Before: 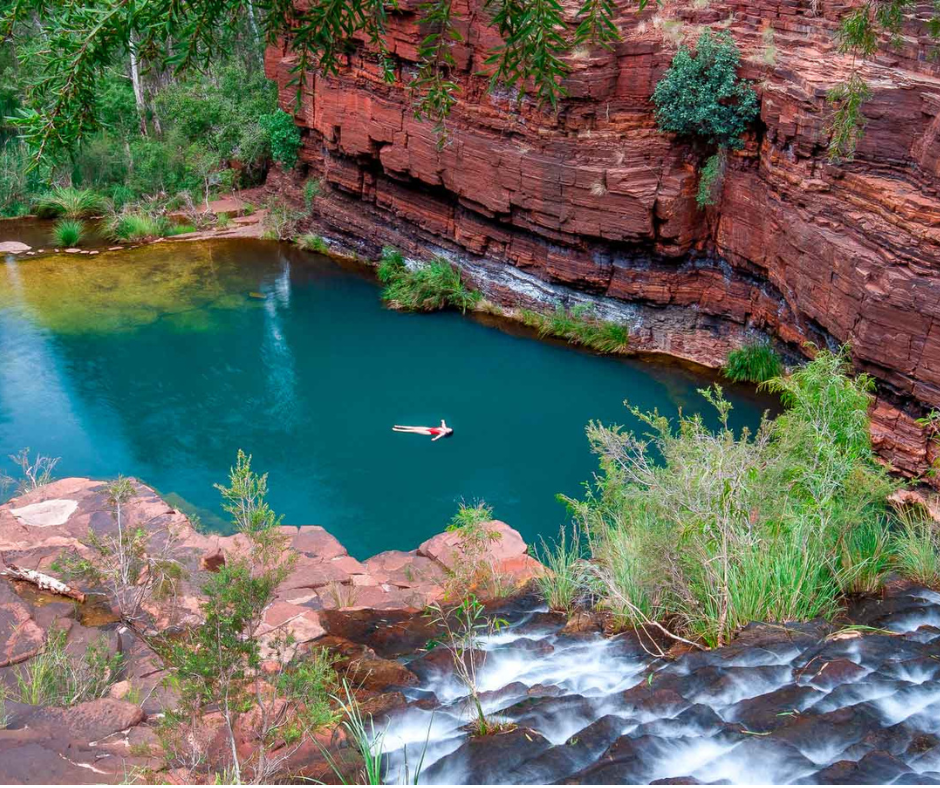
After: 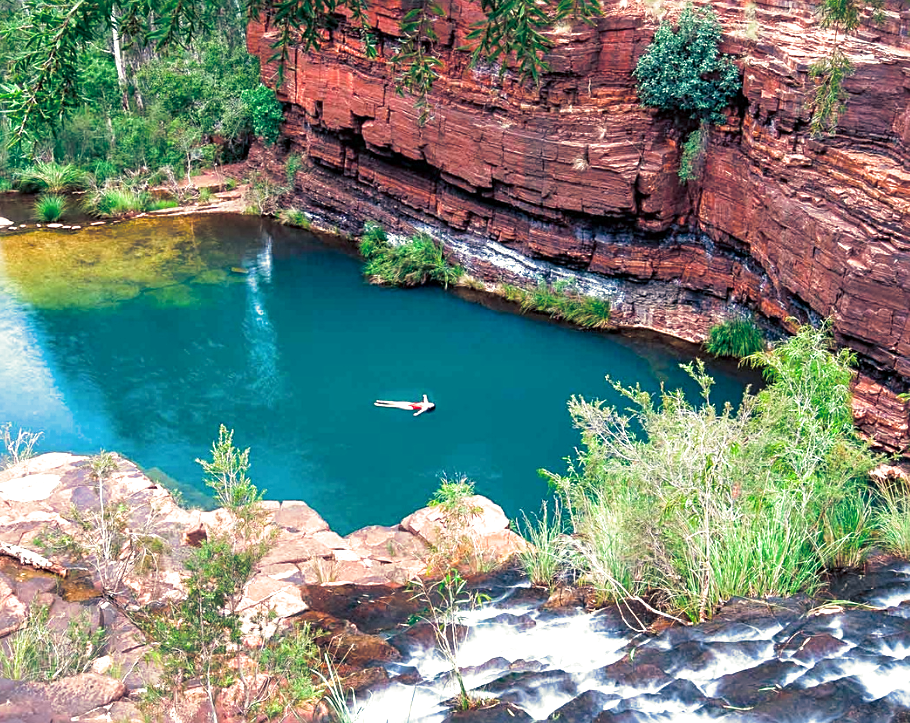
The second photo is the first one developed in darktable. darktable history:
sharpen: radius 2.167, amount 0.381, threshold 0
split-toning: shadows › hue 216°, shadows › saturation 1, highlights › hue 57.6°, balance -33.4
crop: left 1.964%, top 3.251%, right 1.122%, bottom 4.933%
shadows and highlights: shadows 0, highlights 40
exposure: exposure 0.722 EV, compensate highlight preservation false
